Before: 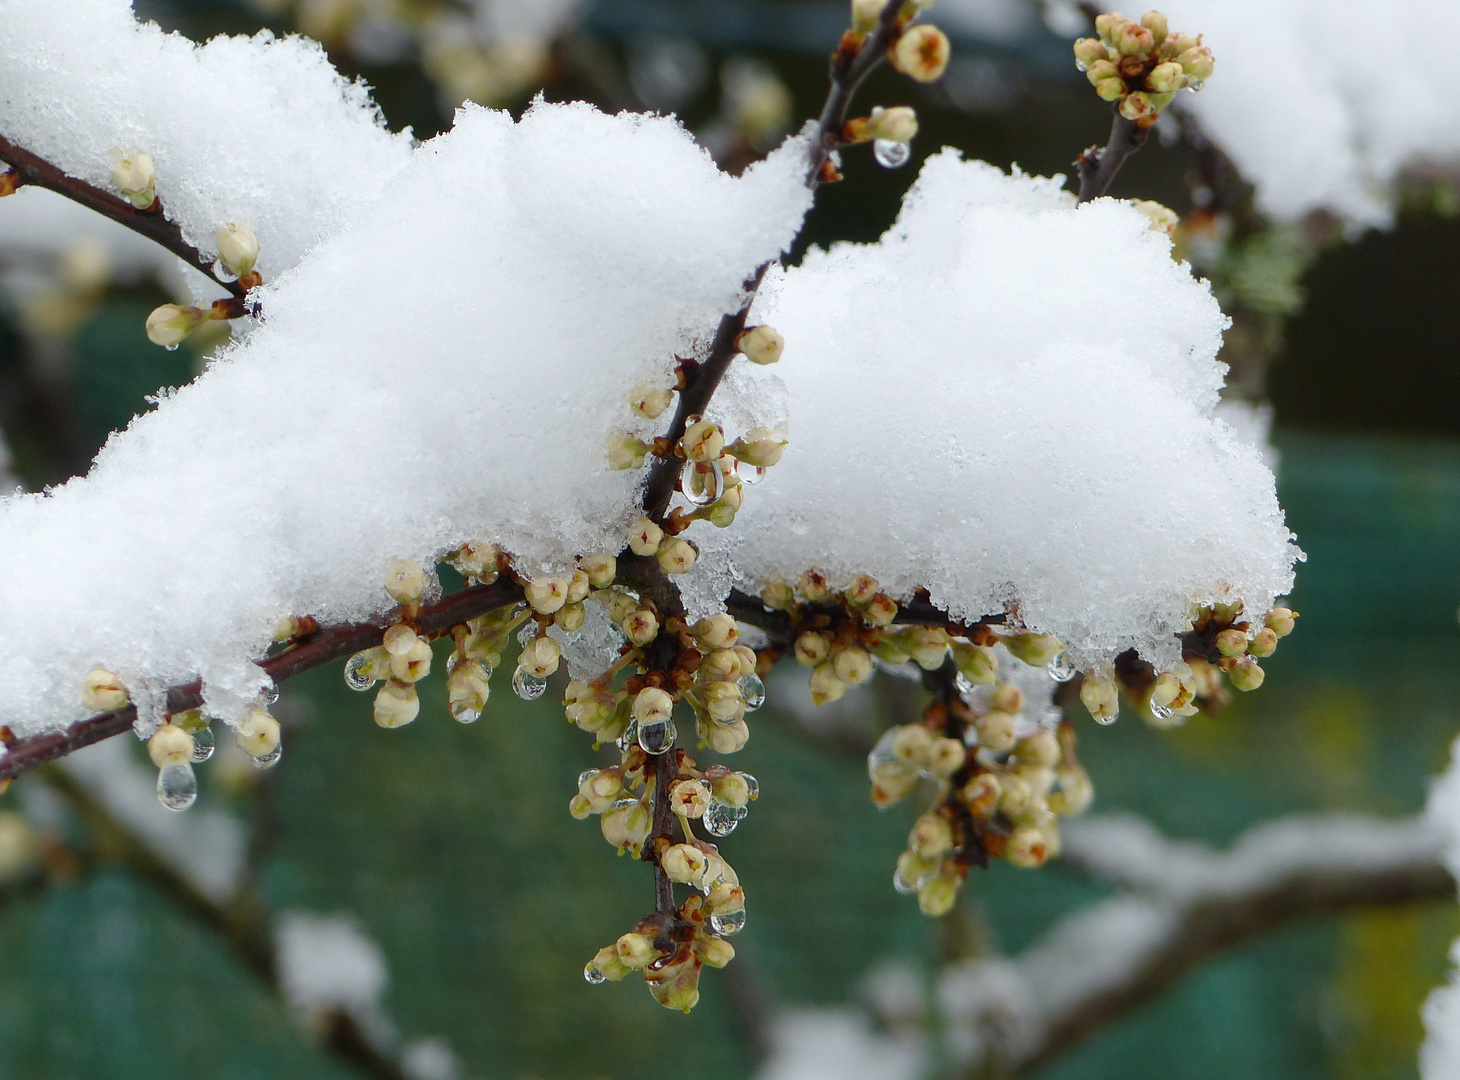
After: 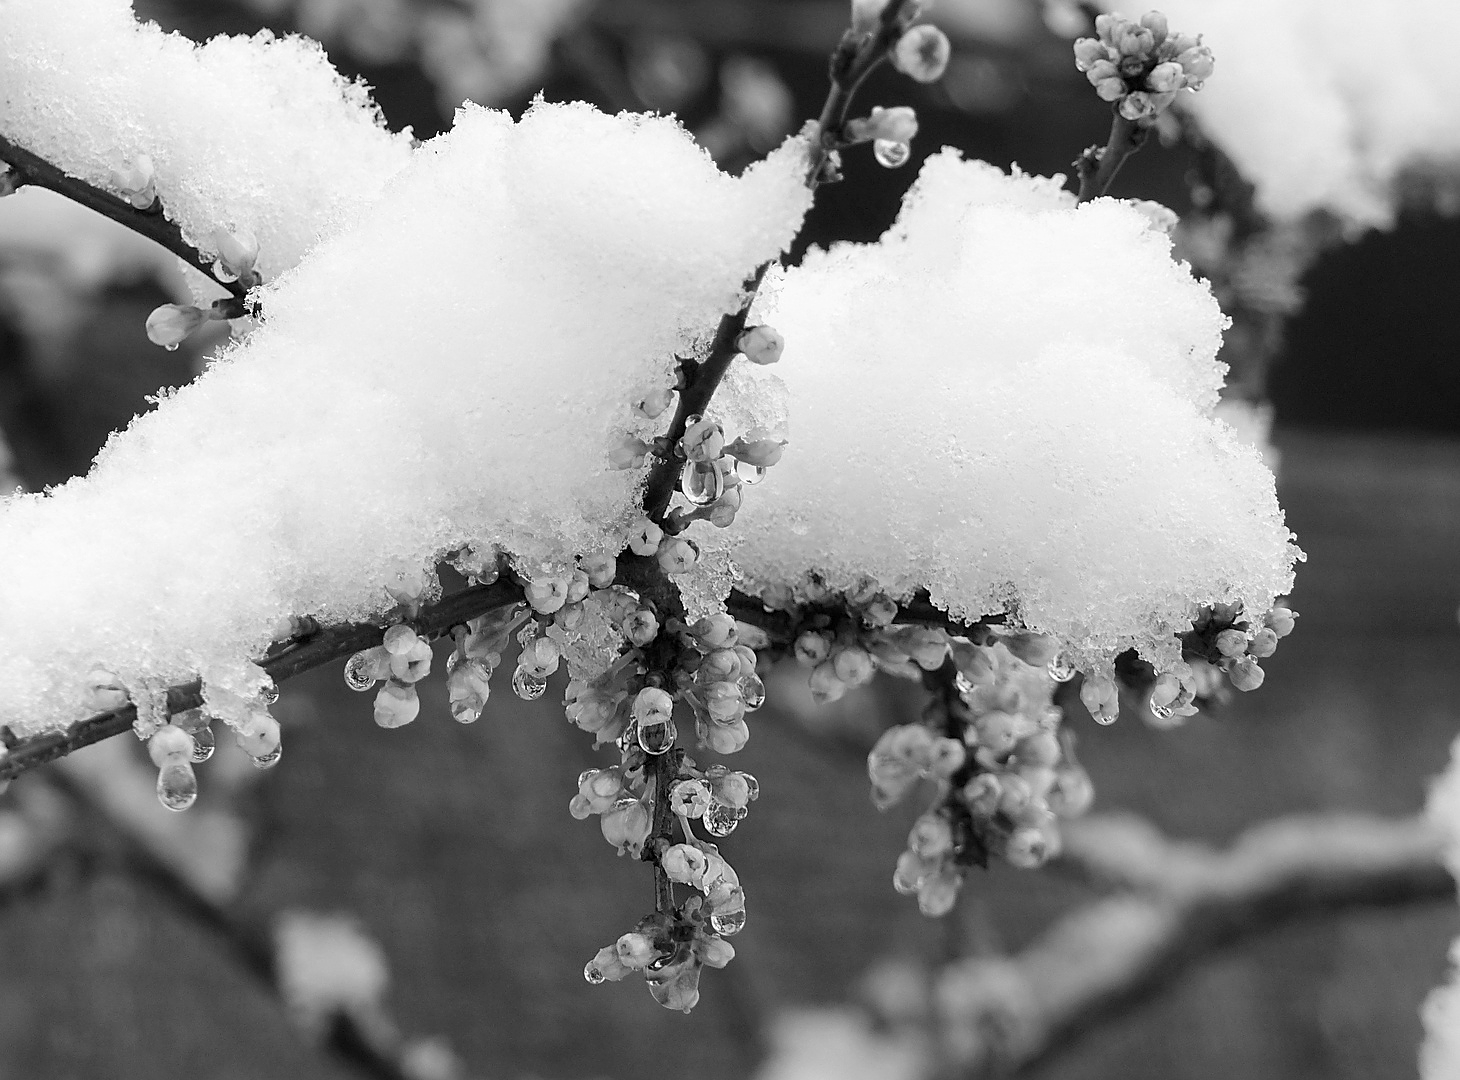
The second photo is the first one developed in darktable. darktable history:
contrast brightness saturation: contrast 0.05, brightness 0.06, saturation 0.01
sharpen: on, module defaults
levels: levels [0.026, 0.507, 0.987]
monochrome: on, module defaults
